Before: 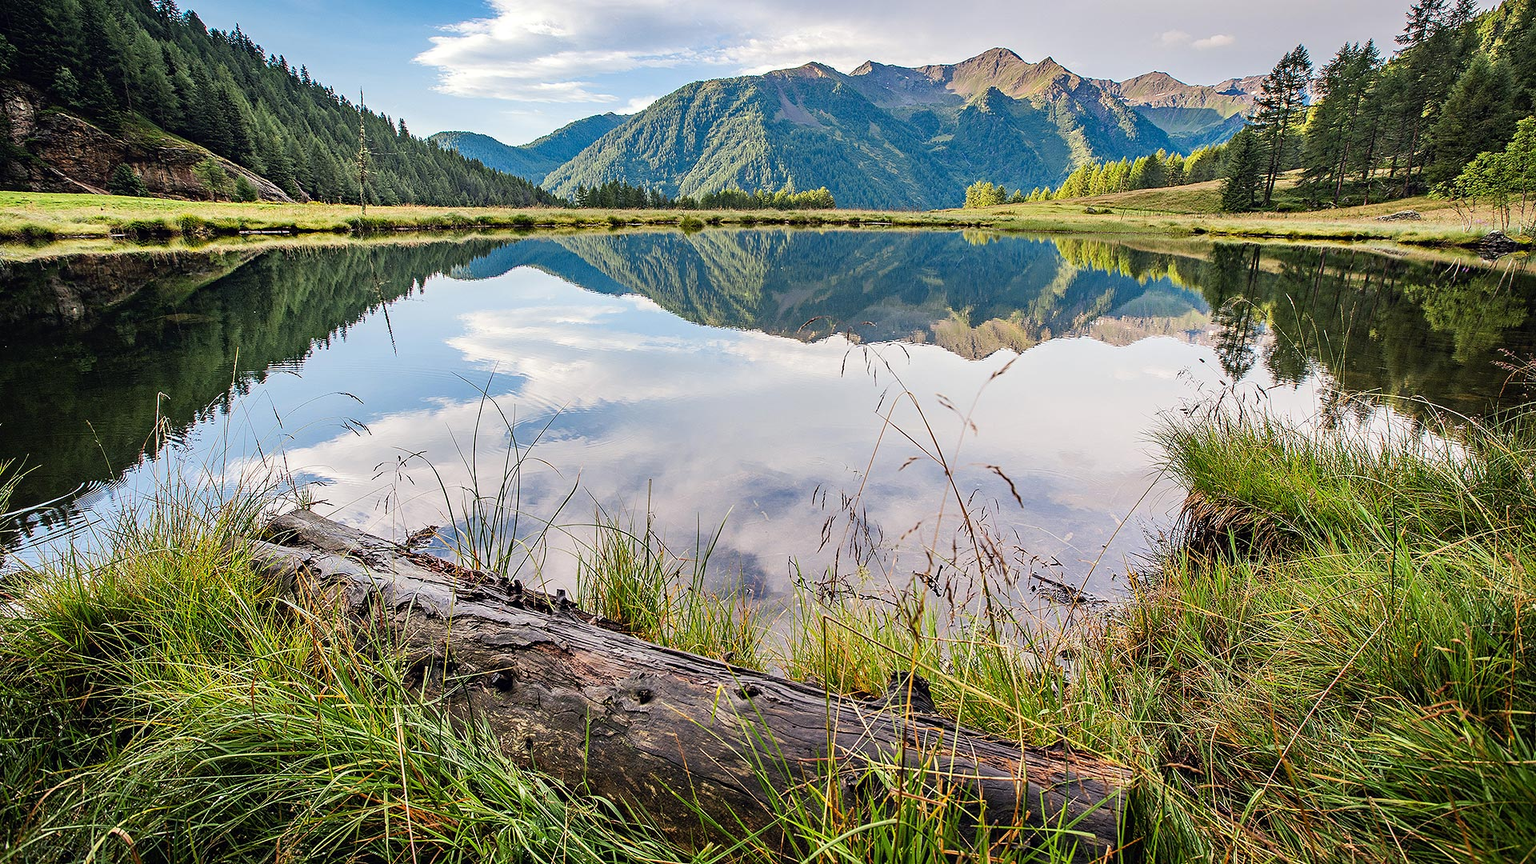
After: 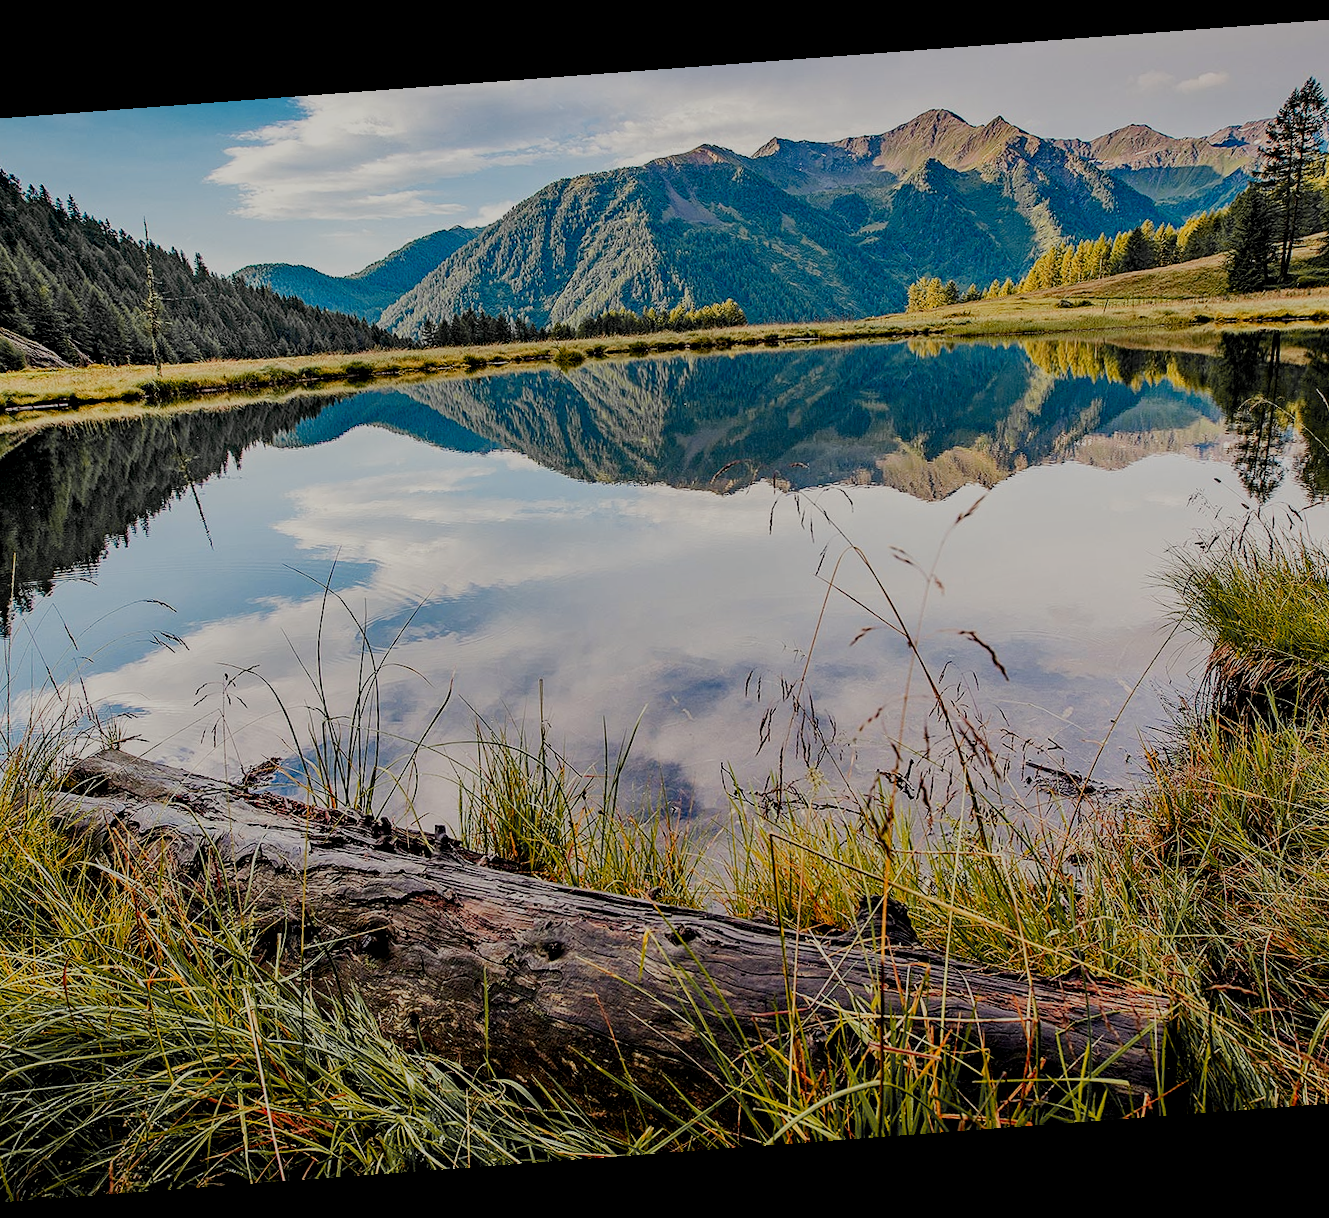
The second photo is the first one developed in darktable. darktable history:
color correction: highlights b* 3
crop and rotate: left 15.754%, right 17.579%
color zones: curves: ch1 [(0.29, 0.492) (0.373, 0.185) (0.509, 0.481)]; ch2 [(0.25, 0.462) (0.749, 0.457)], mix 40.67%
white balance: emerald 1
filmic rgb: middle gray luminance 29%, black relative exposure -10.3 EV, white relative exposure 5.5 EV, threshold 6 EV, target black luminance 0%, hardness 3.95, latitude 2.04%, contrast 1.132, highlights saturation mix 5%, shadows ↔ highlights balance 15.11%, preserve chrominance no, color science v3 (2019), use custom middle-gray values true, iterations of high-quality reconstruction 0, enable highlight reconstruction true
local contrast: highlights 100%, shadows 100%, detail 120%, midtone range 0.2
rotate and perspective: rotation -4.25°, automatic cropping off
